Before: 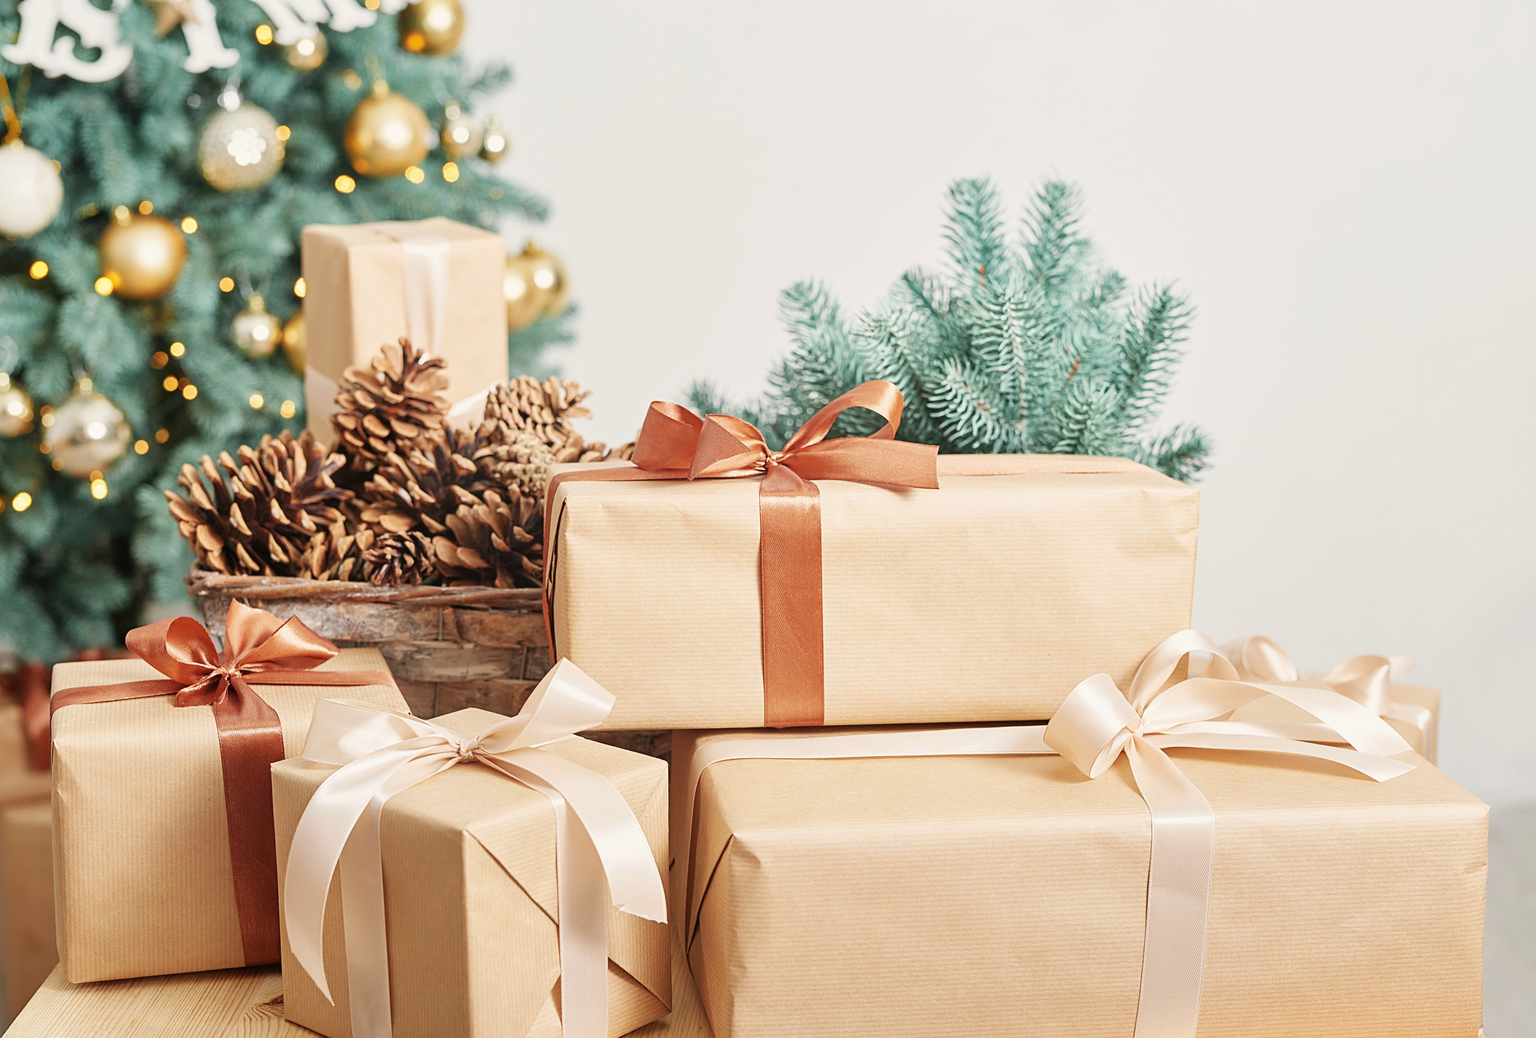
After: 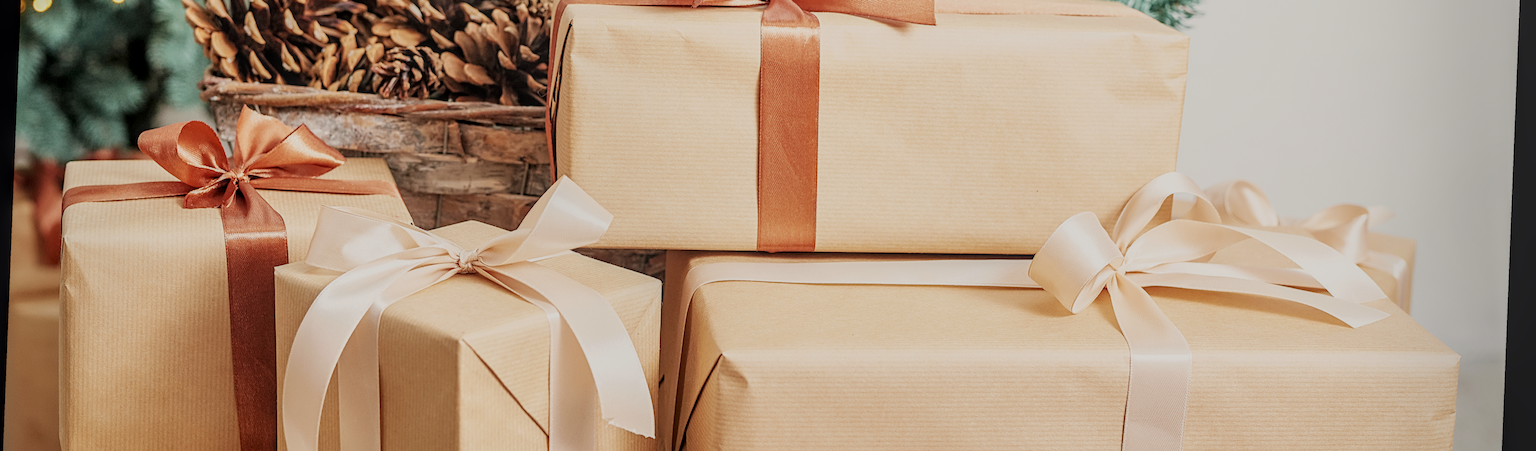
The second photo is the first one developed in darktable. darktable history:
filmic rgb: black relative exposure -8.42 EV, white relative exposure 4.68 EV, hardness 3.82, color science v6 (2022)
white balance: red 1, blue 1
crop: top 45.551%, bottom 12.262%
rotate and perspective: rotation 2.27°, automatic cropping off
local contrast: highlights 0%, shadows 0%, detail 133%
